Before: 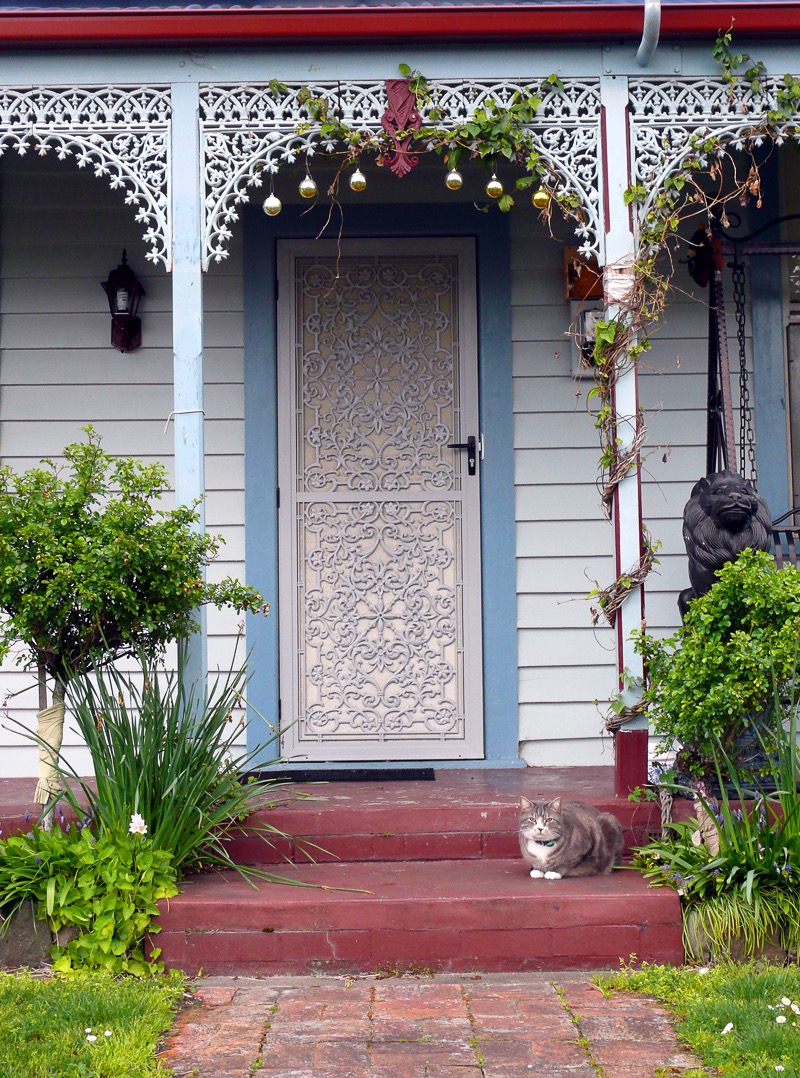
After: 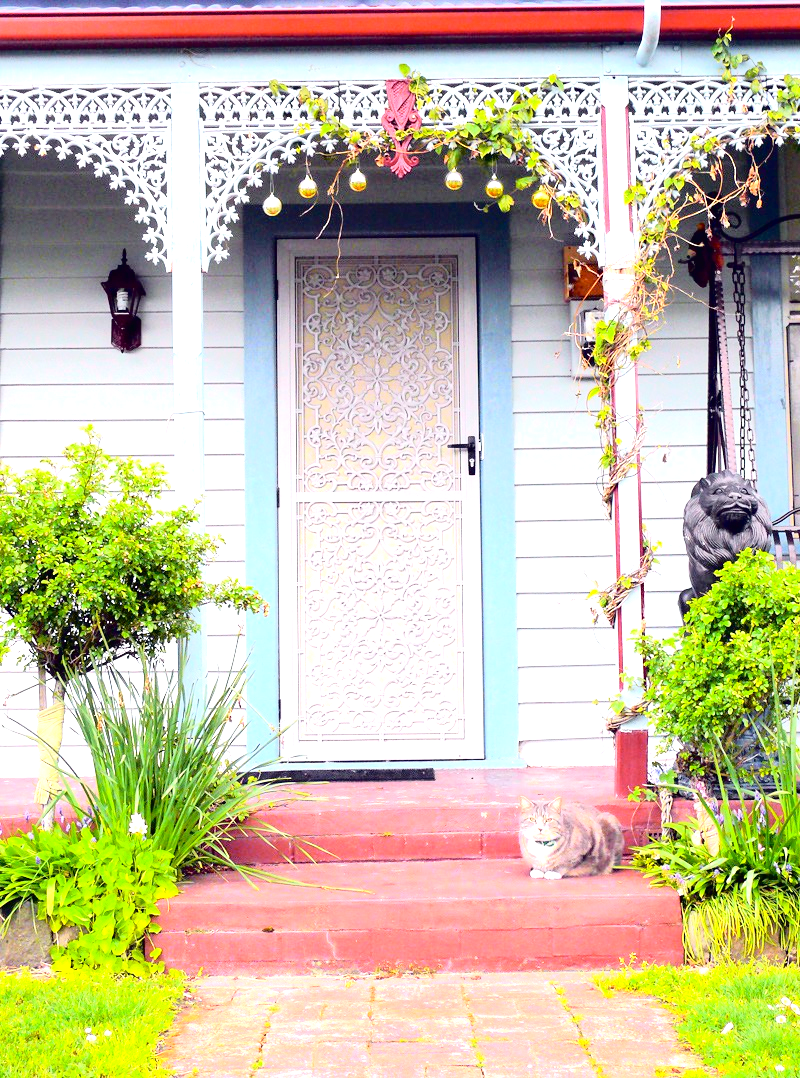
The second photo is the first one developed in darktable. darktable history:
tone curve: curves: ch0 [(0, 0.013) (0.129, 0.1) (0.291, 0.375) (0.46, 0.576) (0.667, 0.78) (0.851, 0.903) (0.997, 0.951)]; ch1 [(0, 0) (0.353, 0.344) (0.45, 0.46) (0.498, 0.495) (0.528, 0.531) (0.563, 0.566) (0.592, 0.609) (0.657, 0.672) (1, 1)]; ch2 [(0, 0) (0.333, 0.346) (0.375, 0.375) (0.427, 0.44) (0.5, 0.501) (0.505, 0.505) (0.544, 0.573) (0.576, 0.615) (0.612, 0.644) (0.66, 0.715) (1, 1)], color space Lab, independent channels, preserve colors none
exposure: black level correction 0.001, exposure 1.84 EV, compensate highlight preservation false
